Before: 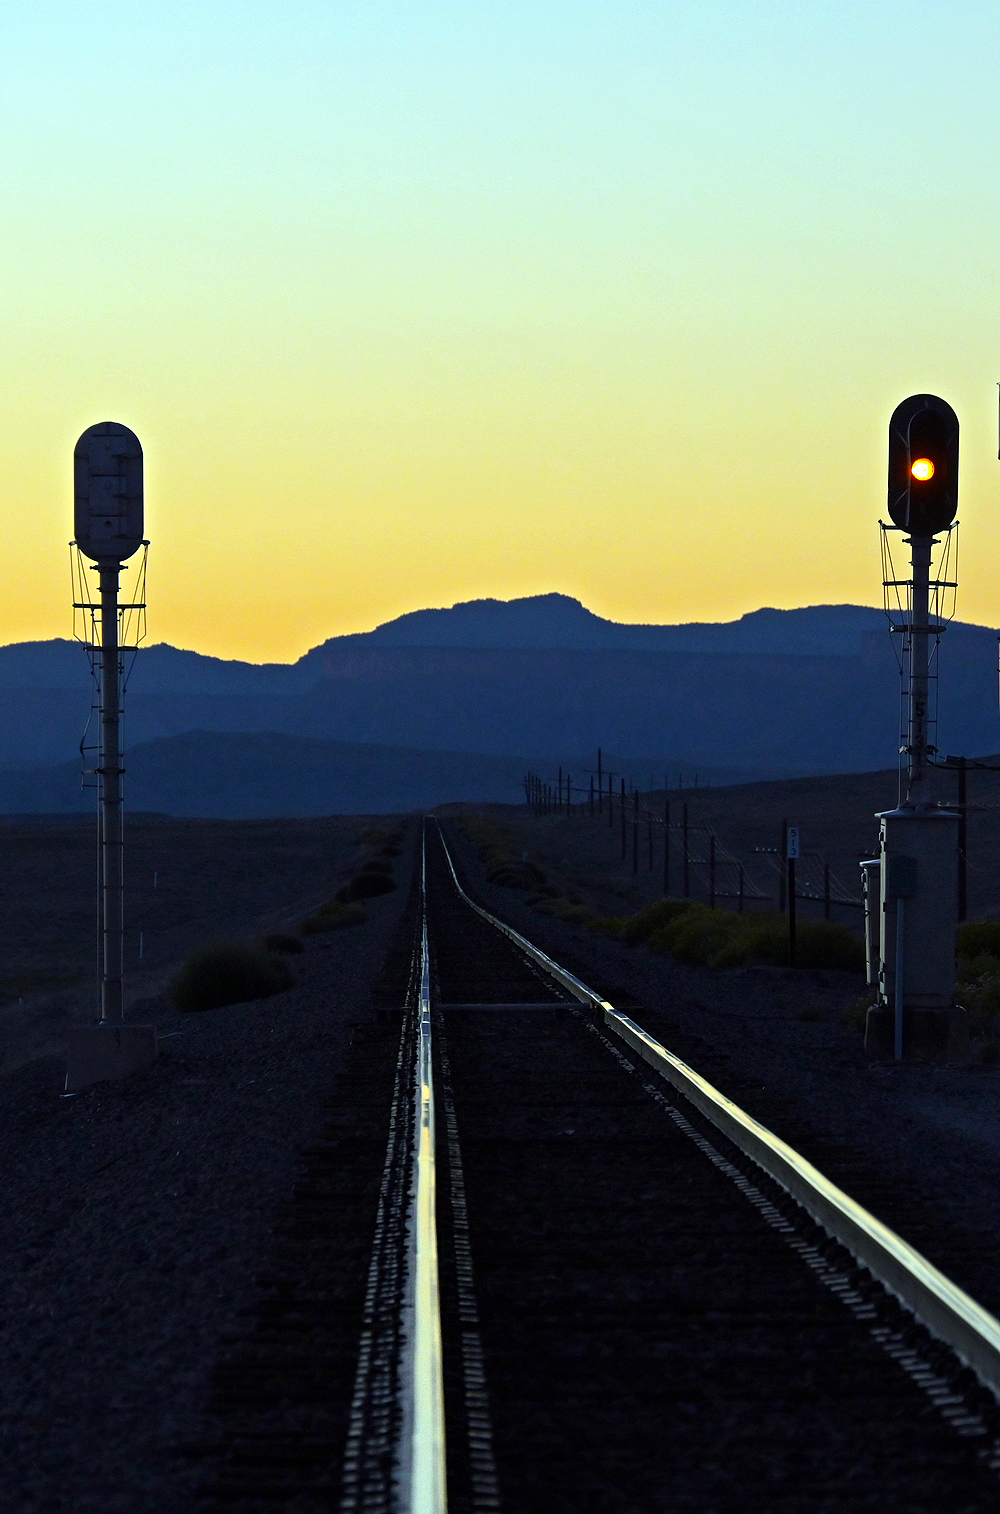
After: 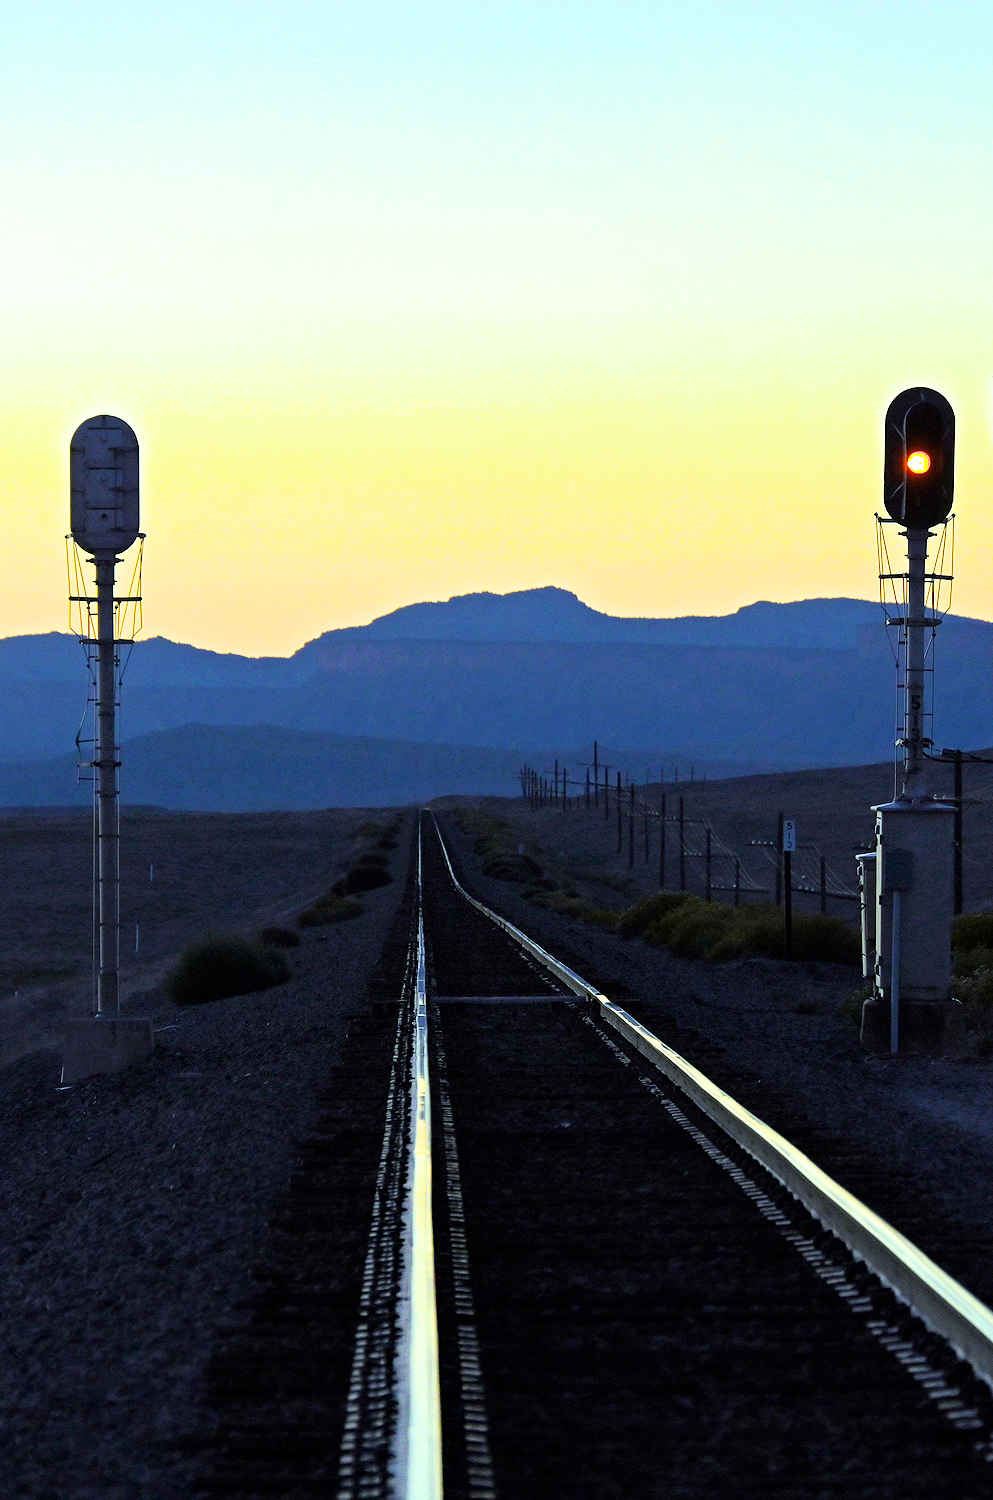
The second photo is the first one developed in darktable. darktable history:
exposure: black level correction 0, exposure 1.5 EV, compensate exposure bias true, compensate highlight preservation false
crop: left 0.434%, top 0.485%, right 0.244%, bottom 0.386%
filmic rgb: black relative exposure -7.65 EV, white relative exposure 4.56 EV, hardness 3.61, color science v6 (2022)
